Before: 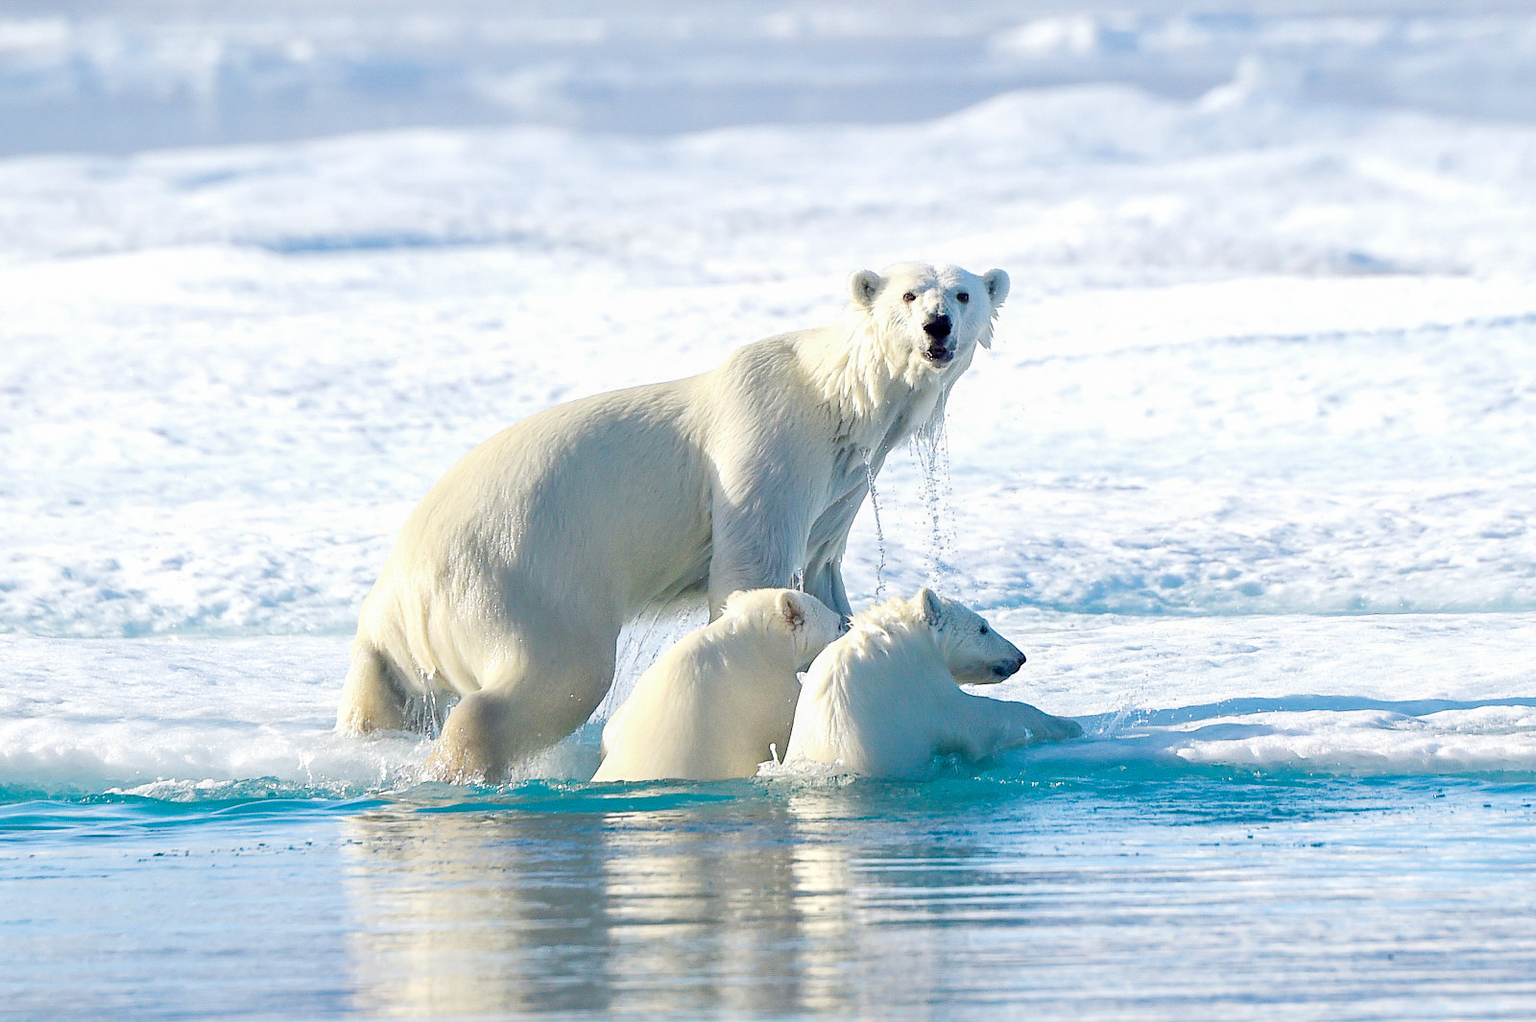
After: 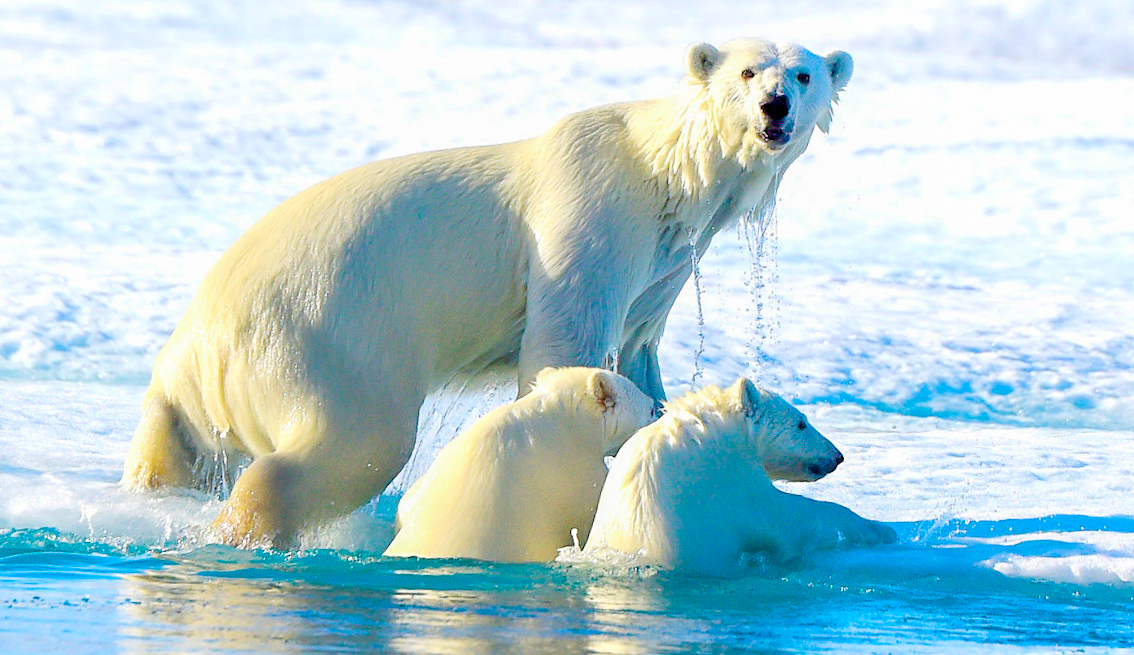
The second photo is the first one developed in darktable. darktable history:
color balance rgb: linear chroma grading › global chroma 40.068%, perceptual saturation grading › global saturation 35.863%, global vibrance 19.604%
crop and rotate: angle -3.88°, left 9.769%, top 20.51%, right 12.263%, bottom 11.863%
